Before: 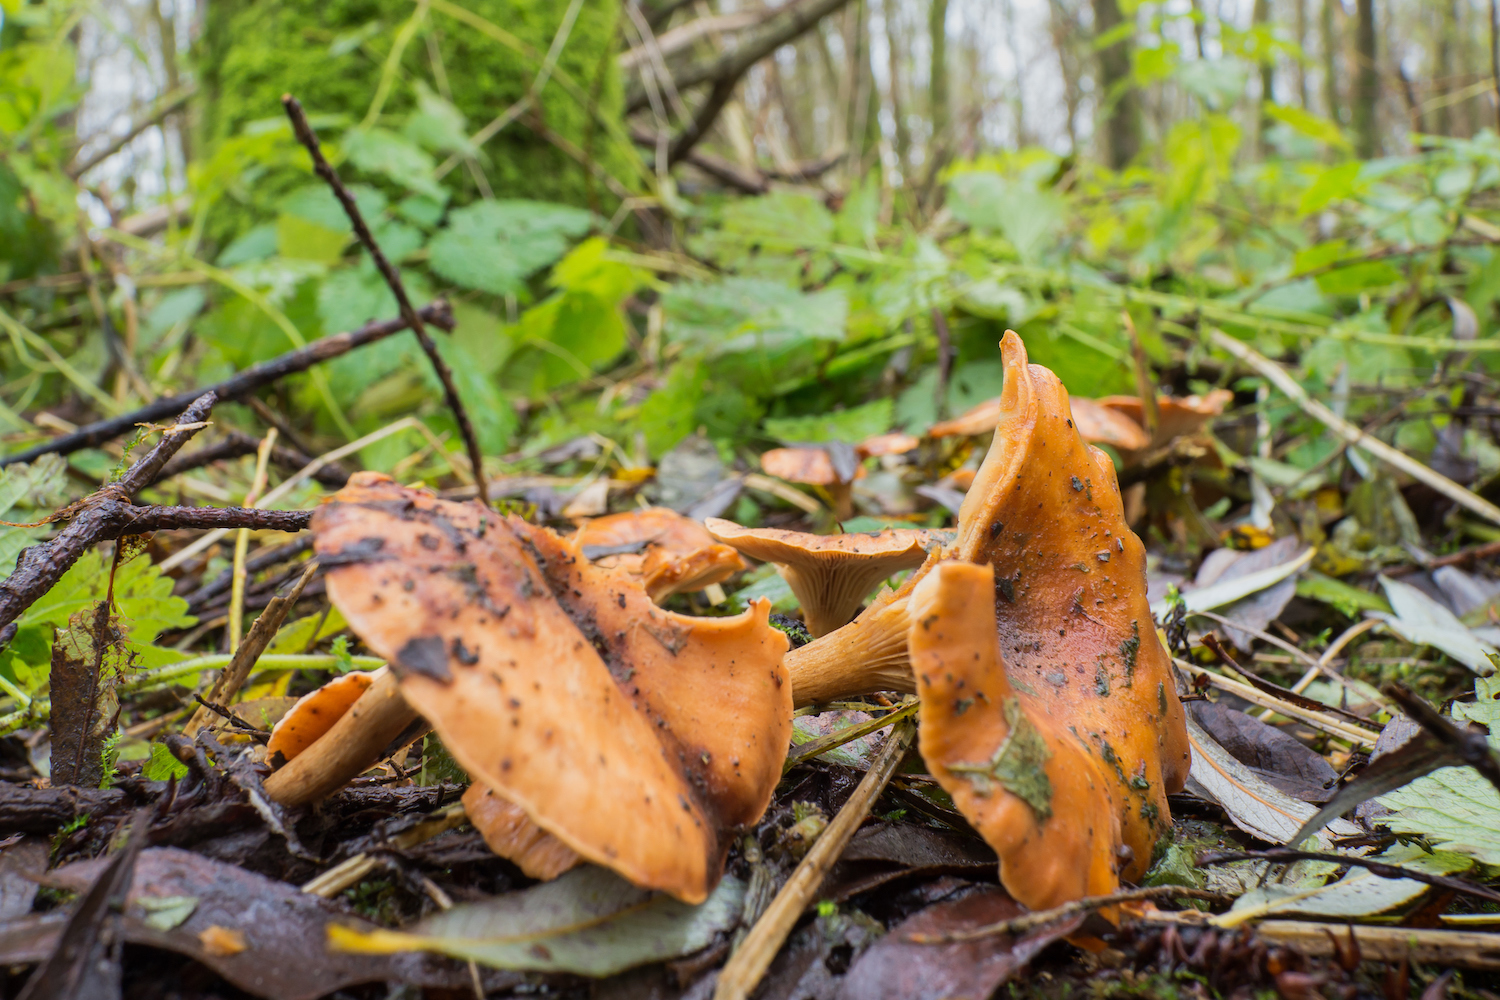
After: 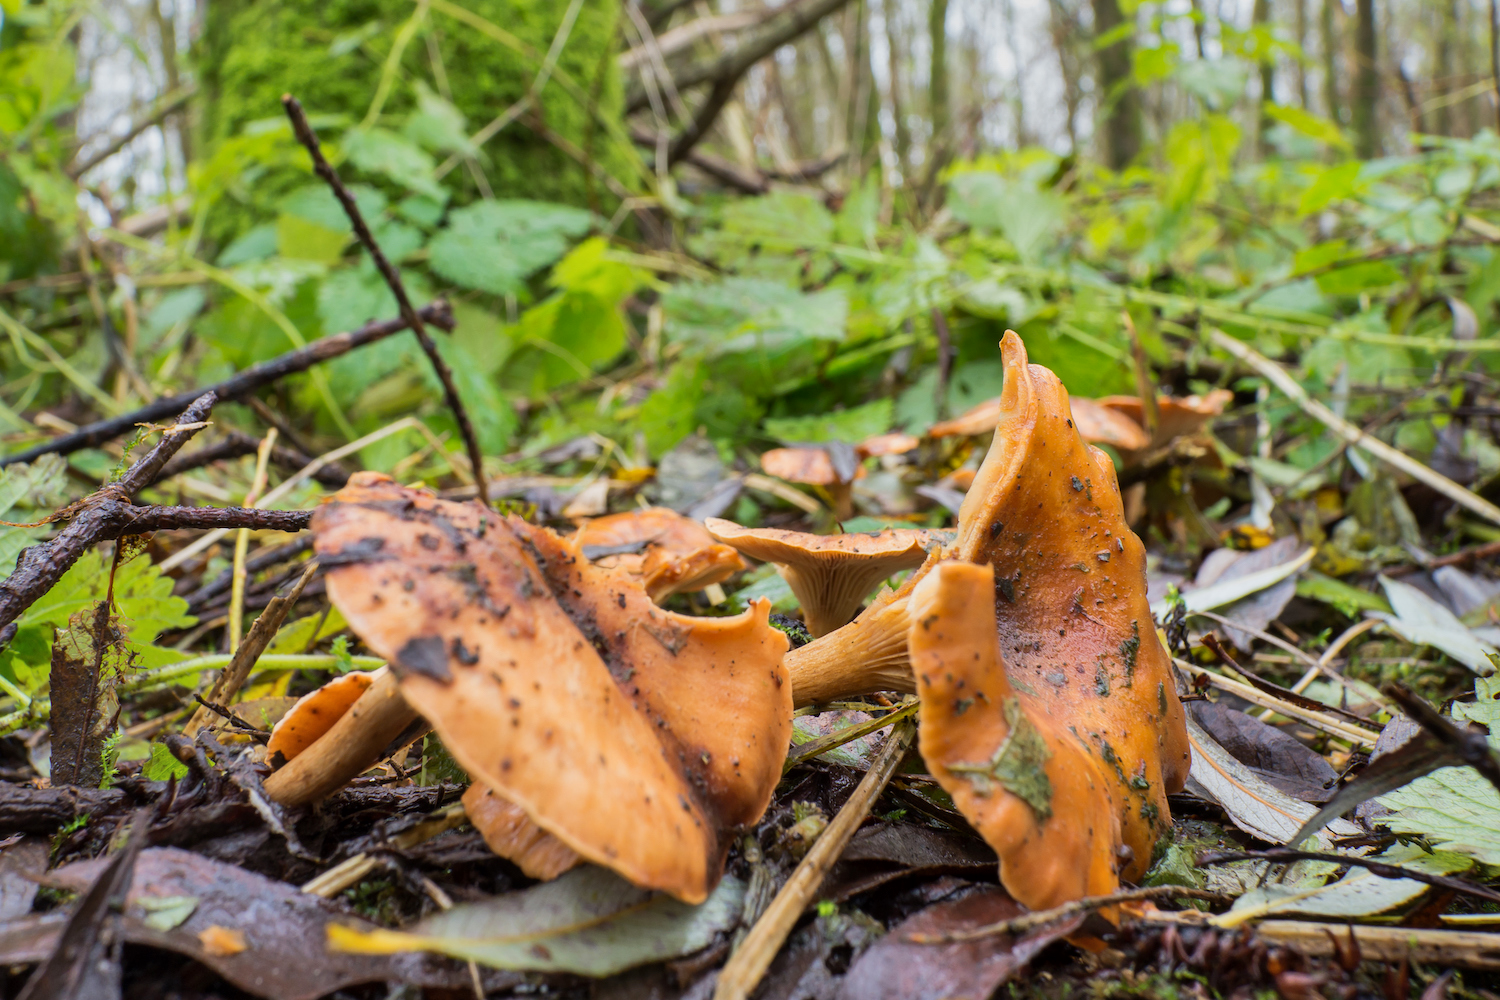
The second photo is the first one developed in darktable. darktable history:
shadows and highlights: soften with gaussian
local contrast: mode bilateral grid, contrast 99, coarseness 100, detail 108%, midtone range 0.2
